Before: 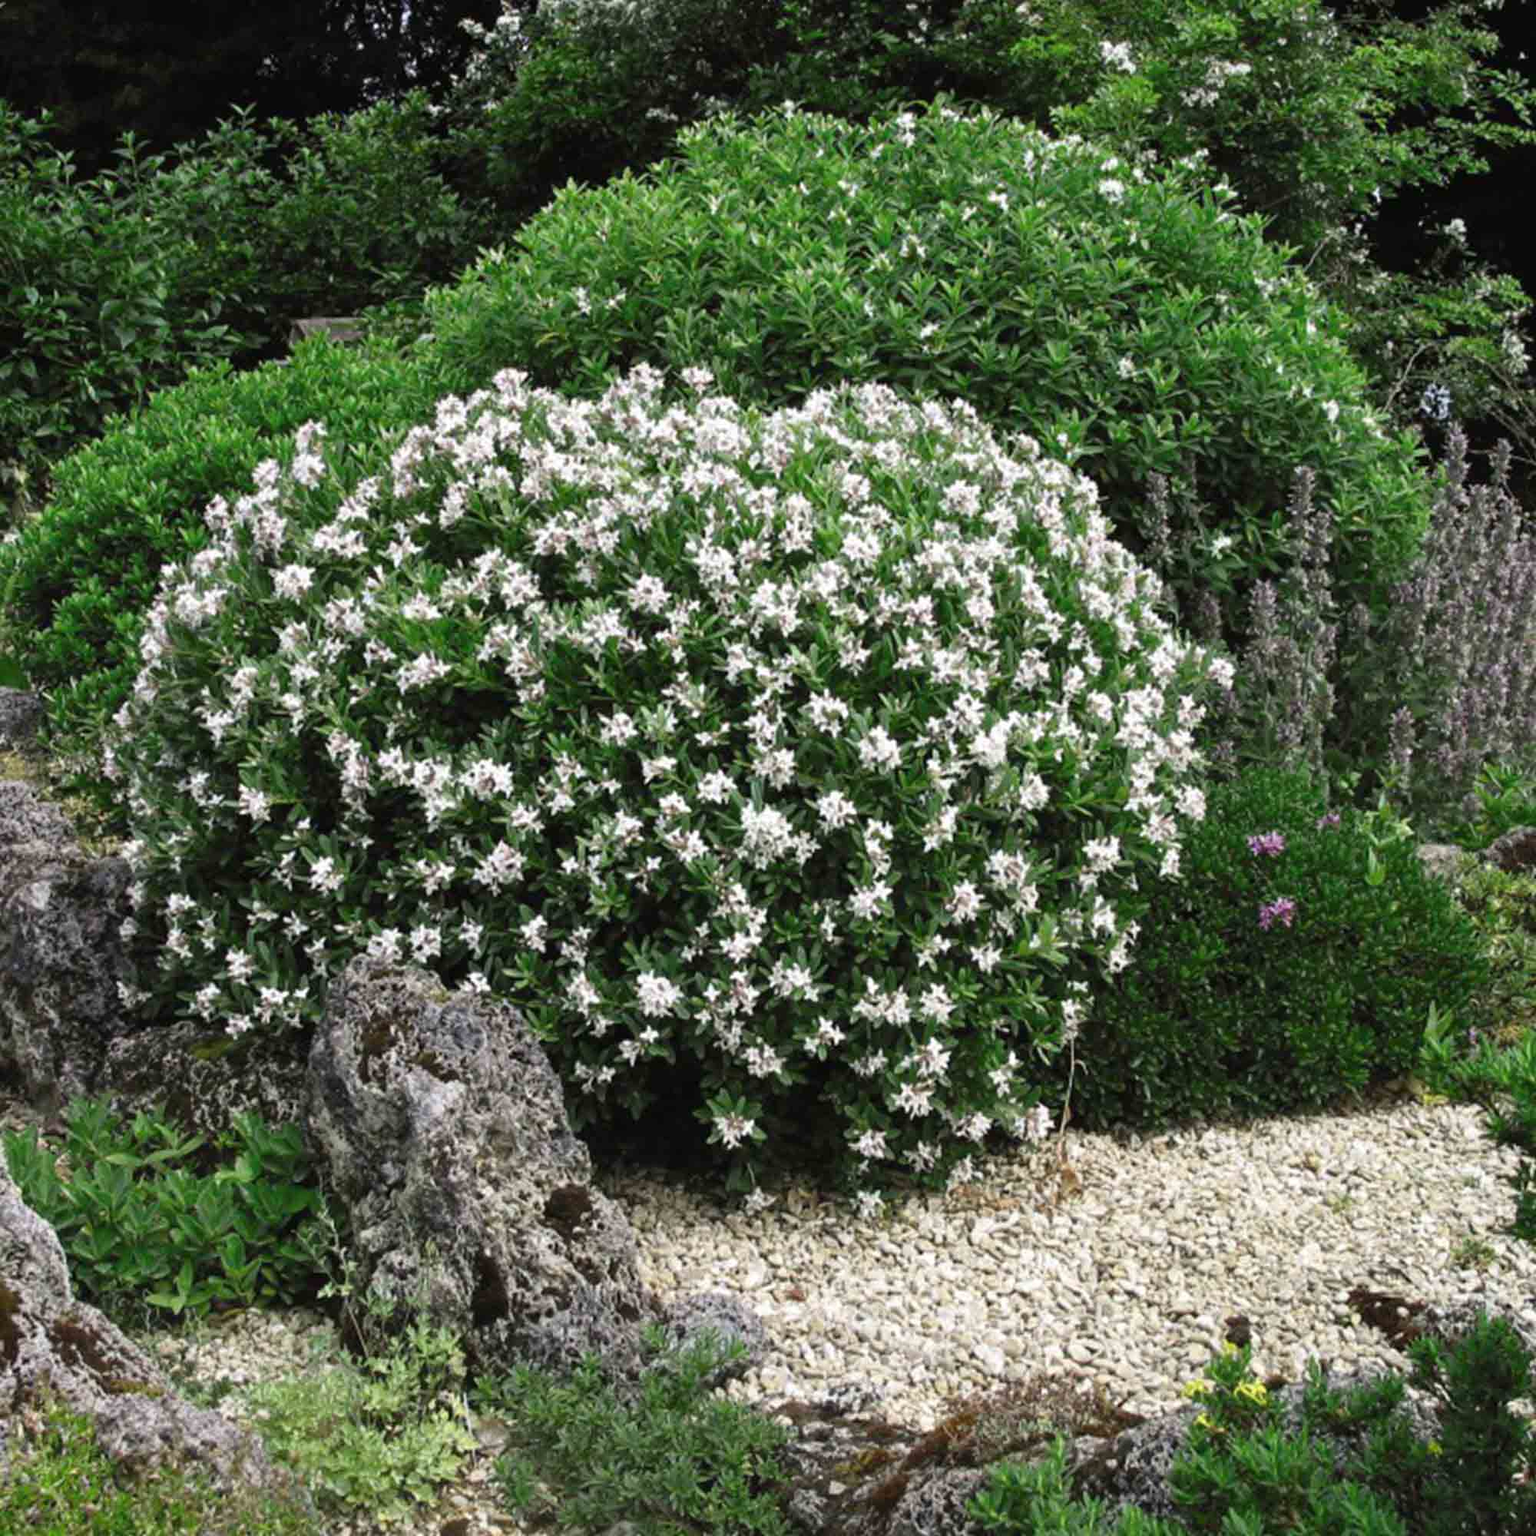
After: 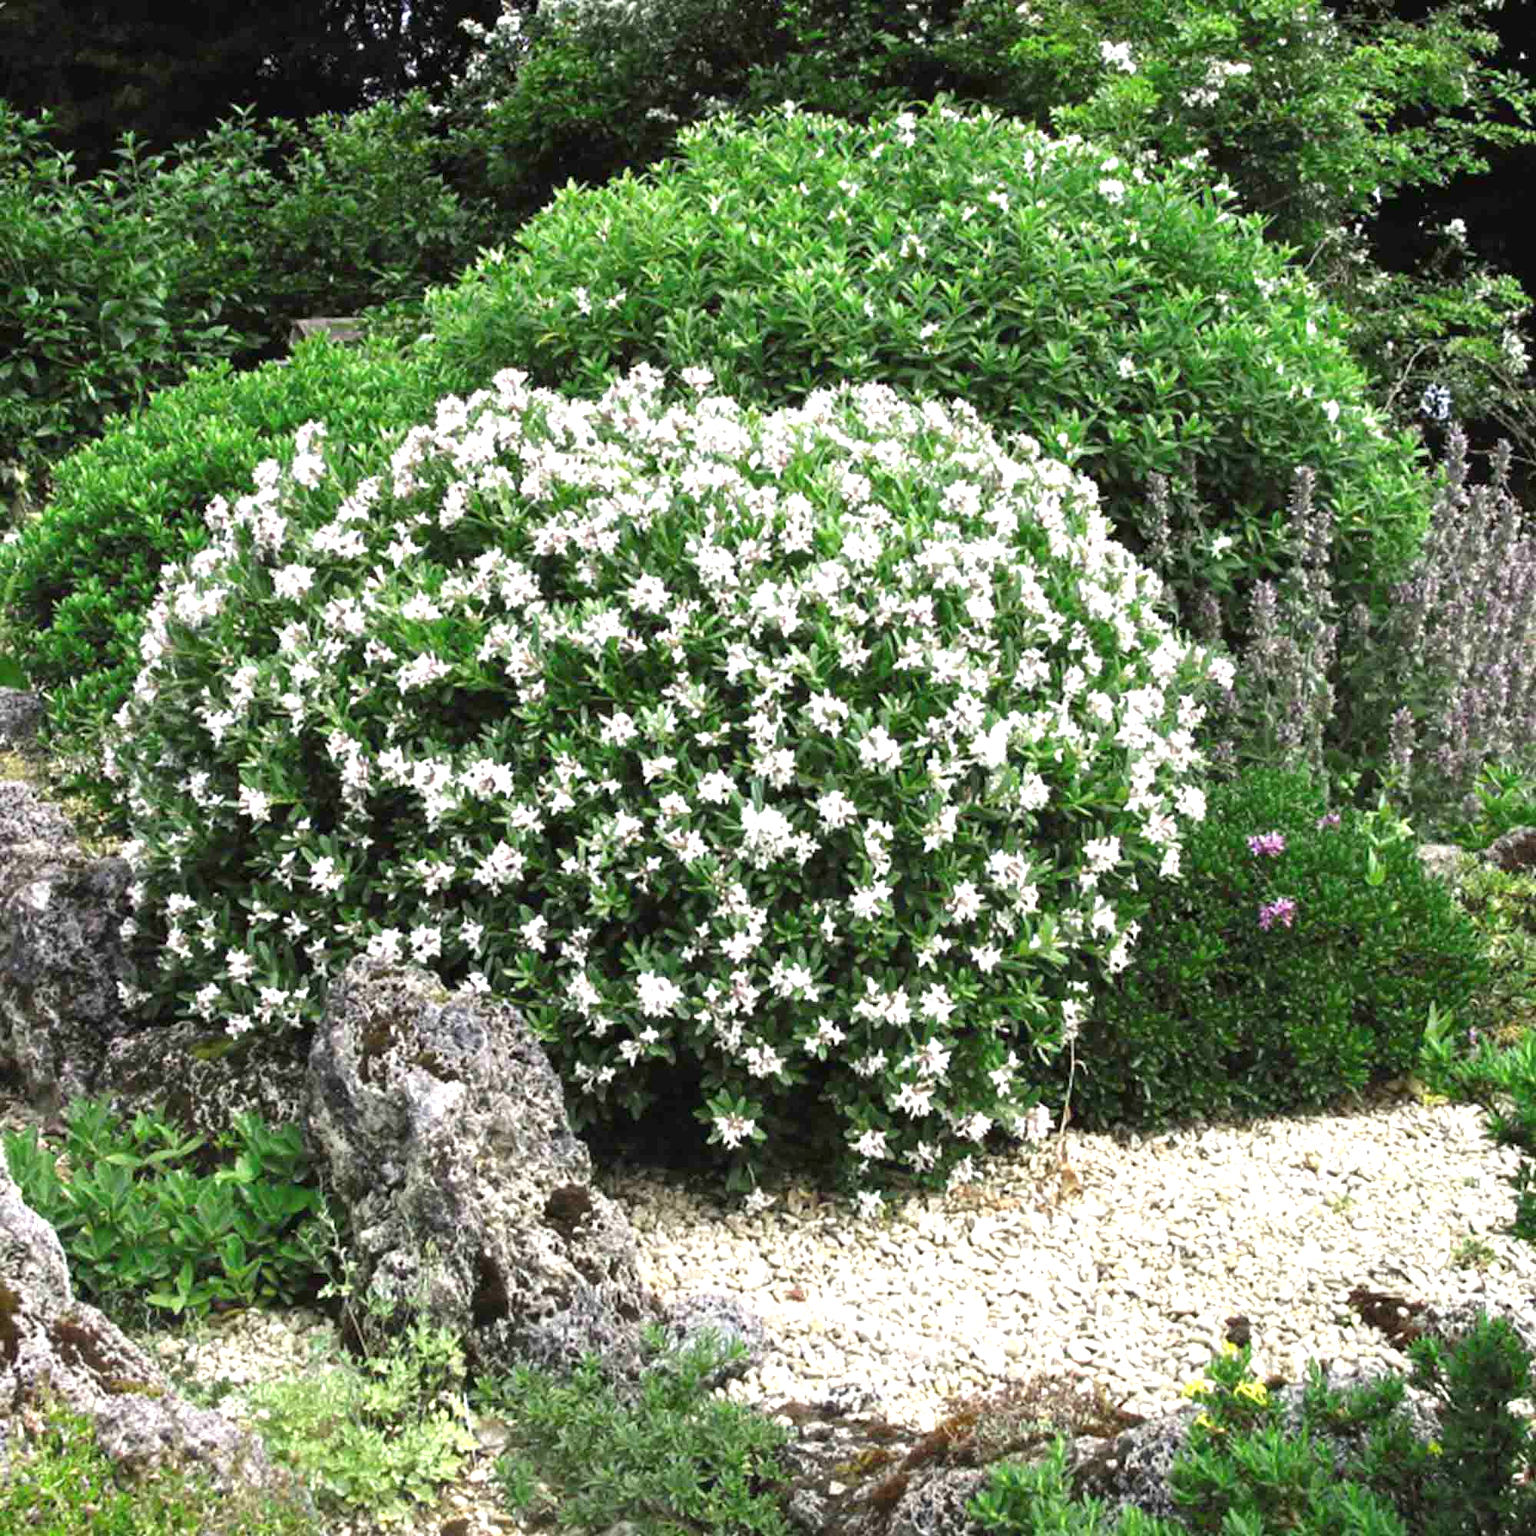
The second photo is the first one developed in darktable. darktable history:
exposure: black level correction 0.001, exposure 0.954 EV, compensate exposure bias true, compensate highlight preservation false
